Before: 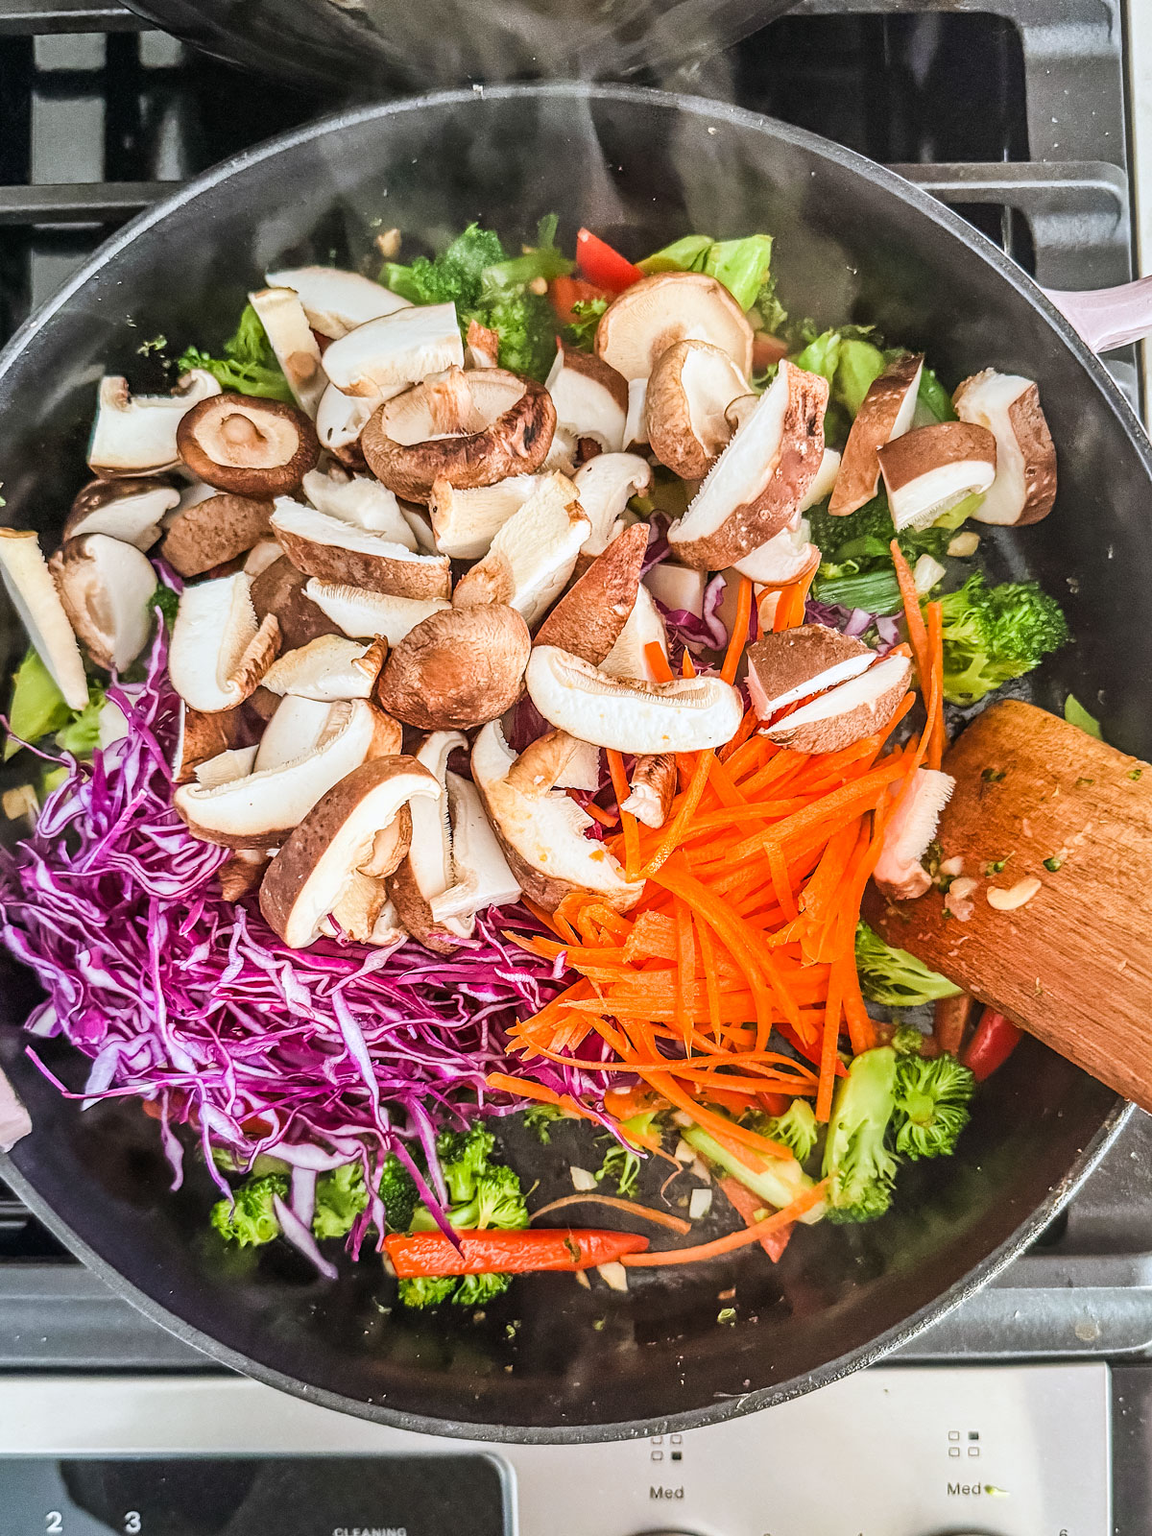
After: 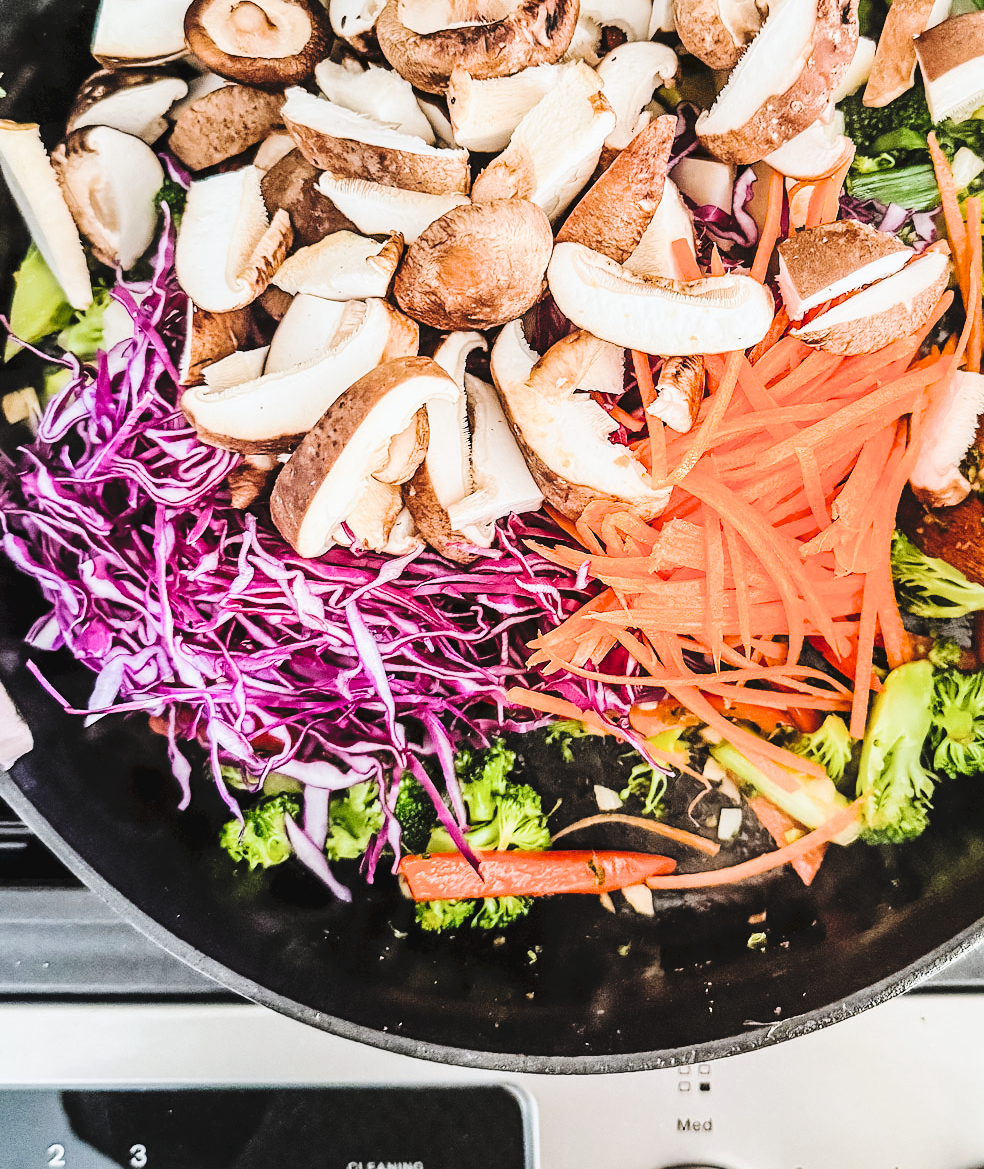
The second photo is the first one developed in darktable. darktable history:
filmic rgb: black relative exposure -5.14 EV, white relative exposure 3.19 EV, hardness 3.45, contrast 1.189, highlights saturation mix -49.06%
tone equalizer: -8 EV -0.405 EV, -7 EV -0.411 EV, -6 EV -0.362 EV, -5 EV -0.225 EV, -3 EV 0.241 EV, -2 EV 0.358 EV, -1 EV 0.367 EV, +0 EV 0.432 EV, edges refinement/feathering 500, mask exposure compensation -1.57 EV, preserve details no
tone curve: curves: ch0 [(0, 0) (0.003, 0.068) (0.011, 0.079) (0.025, 0.092) (0.044, 0.107) (0.069, 0.121) (0.1, 0.134) (0.136, 0.16) (0.177, 0.198) (0.224, 0.242) (0.277, 0.312) (0.335, 0.384) (0.399, 0.461) (0.468, 0.539) (0.543, 0.622) (0.623, 0.691) (0.709, 0.763) (0.801, 0.833) (0.898, 0.909) (1, 1)], preserve colors none
crop: top 26.897%, right 17.969%
